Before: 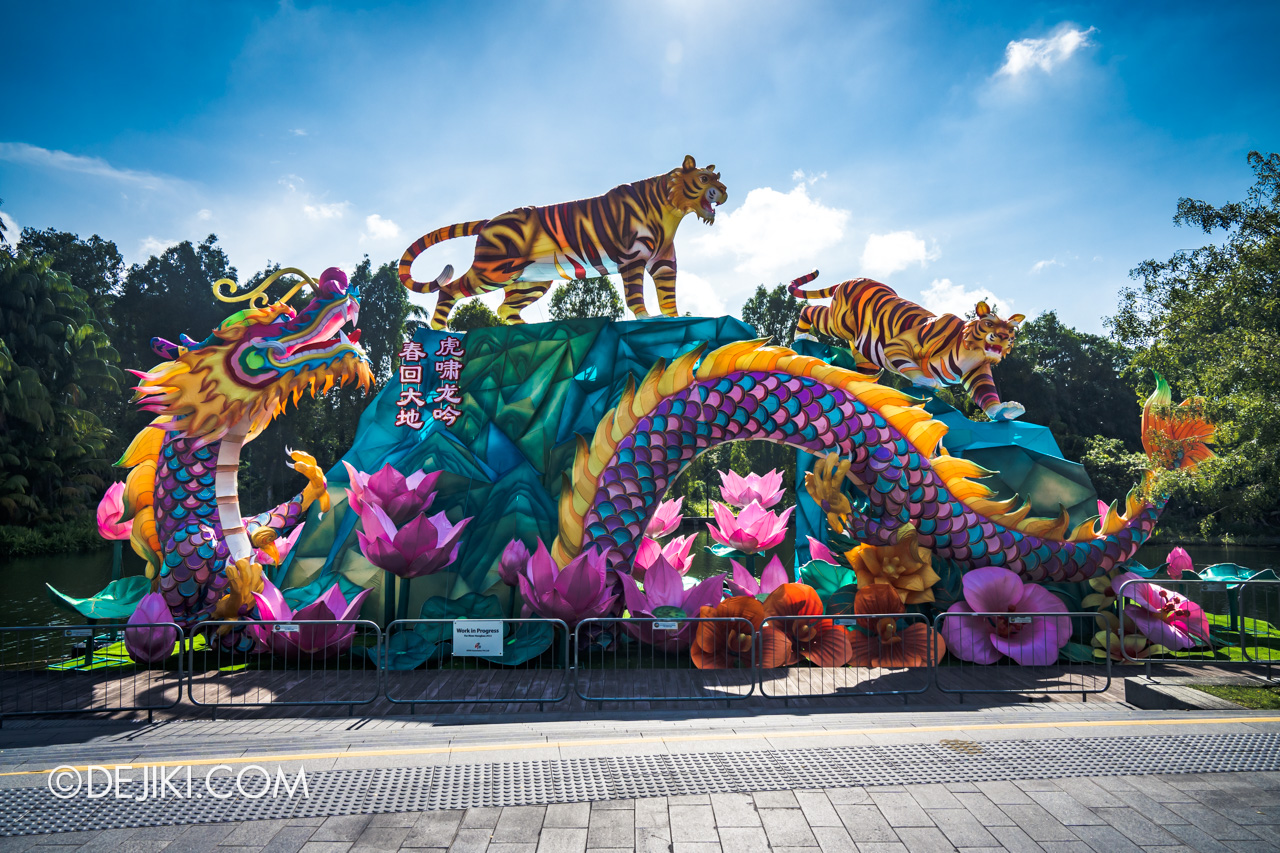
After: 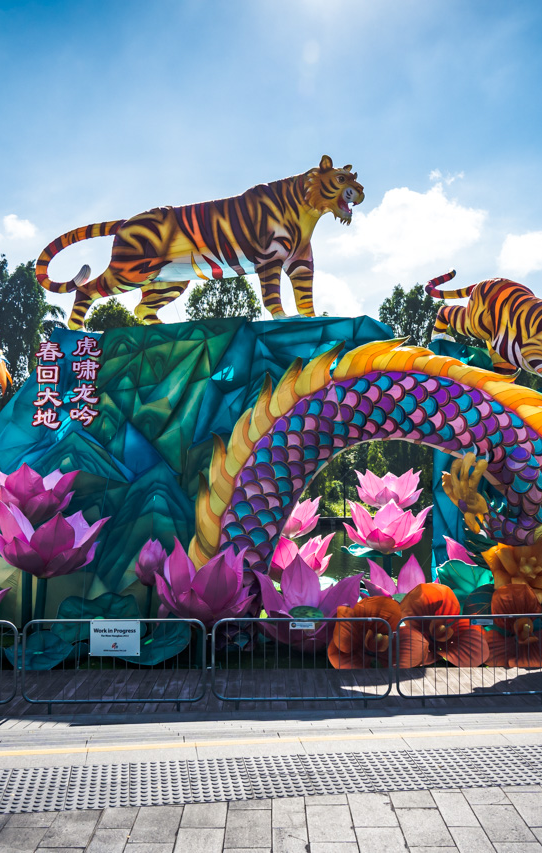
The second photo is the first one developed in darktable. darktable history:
crop: left 28.431%, right 29.154%
